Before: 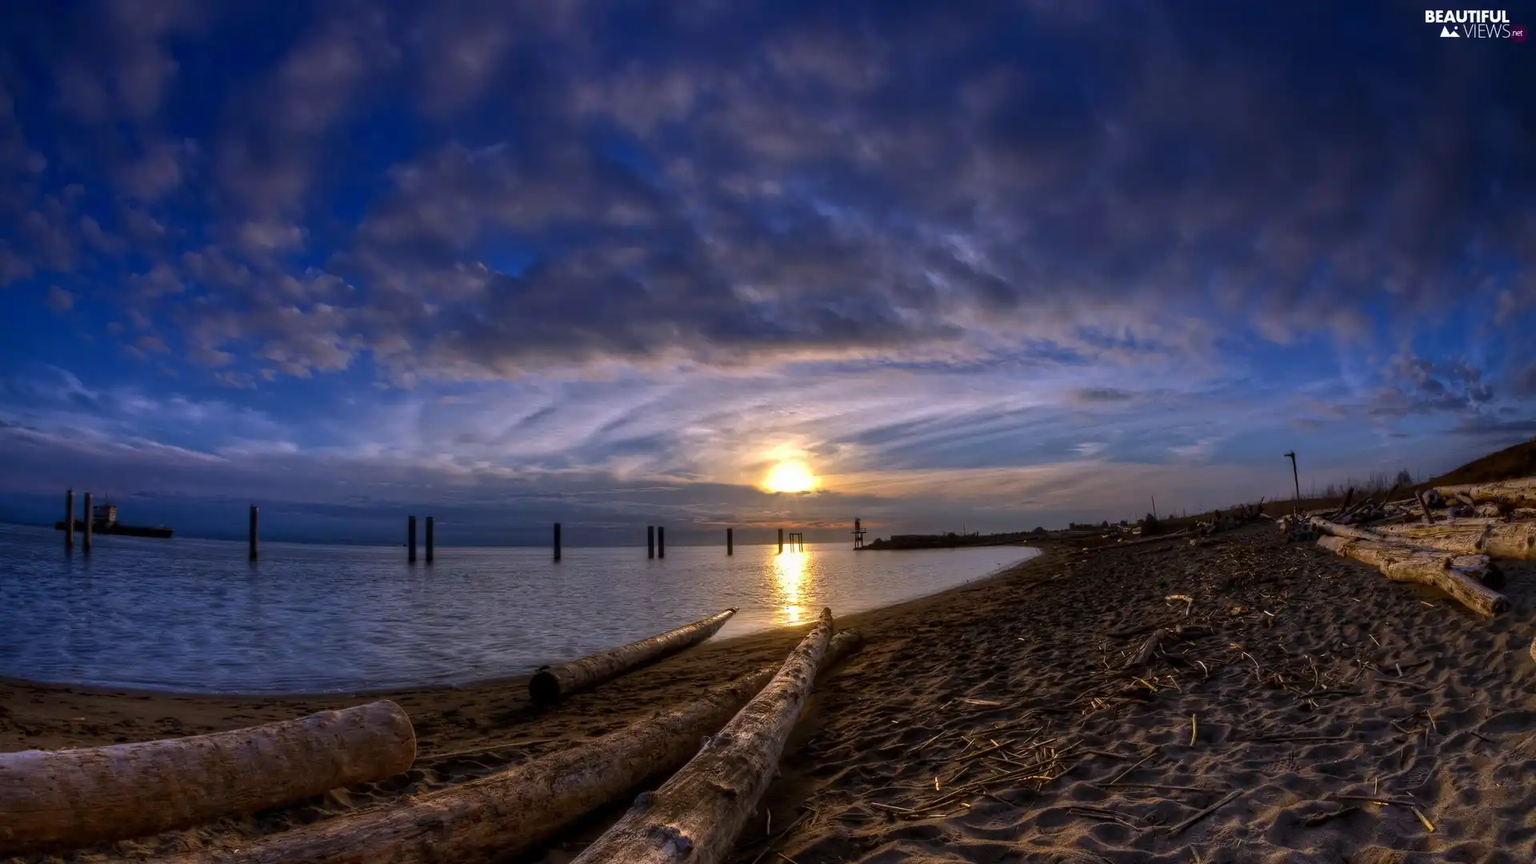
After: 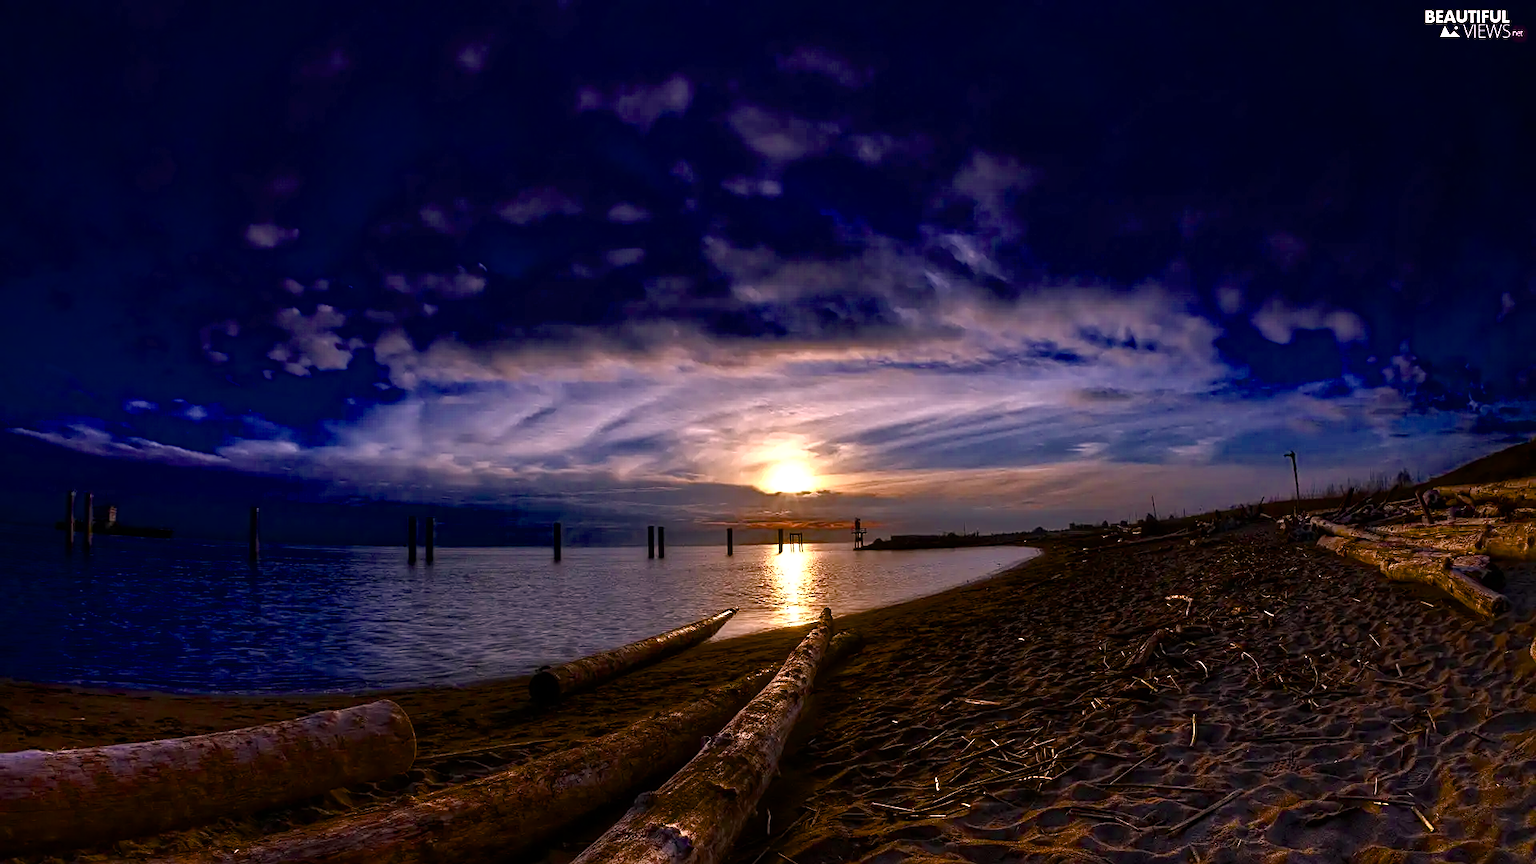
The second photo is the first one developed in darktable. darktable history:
sharpen: on, module defaults
color balance rgb: highlights gain › chroma 4.465%, highlights gain › hue 30.67°, perceptual saturation grading › global saturation 0.212%, perceptual saturation grading › highlights -29.449%, perceptual saturation grading › mid-tones 29.799%, perceptual saturation grading › shadows 59.757%, perceptual brilliance grading › highlights 14.593%, perceptual brilliance grading › mid-tones -6.043%, perceptual brilliance grading › shadows -26.258%, saturation formula JzAzBz (2021)
